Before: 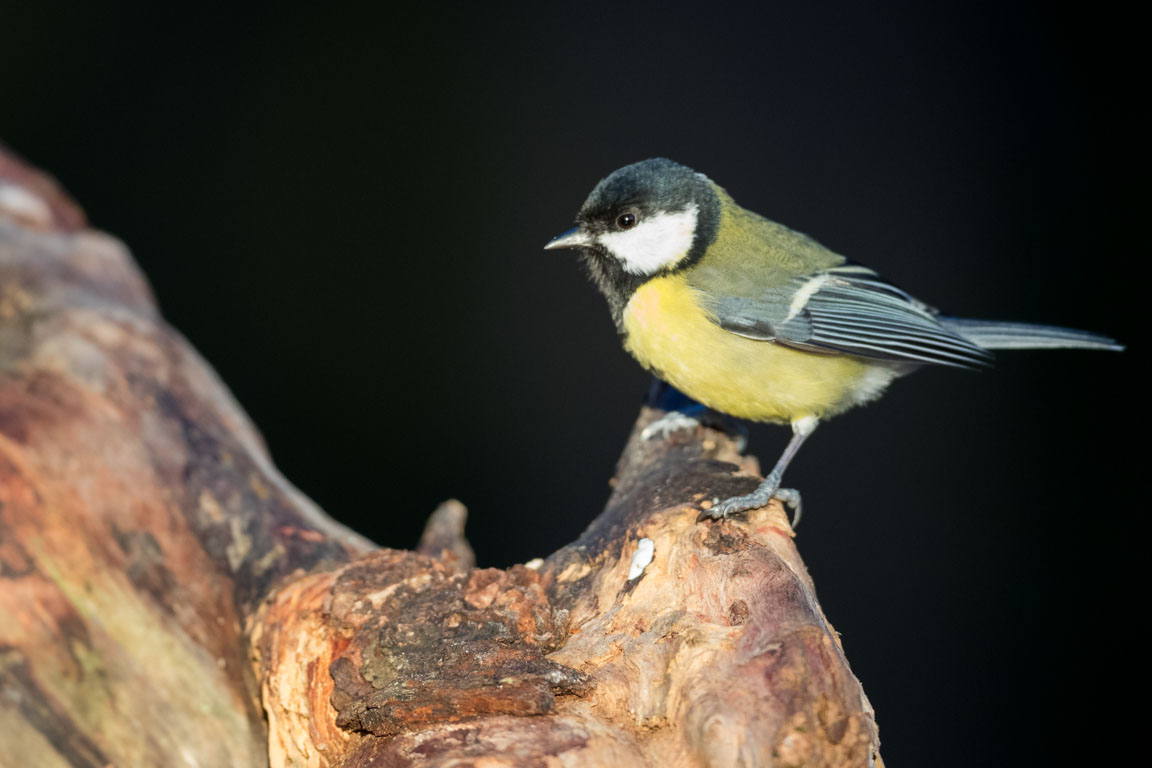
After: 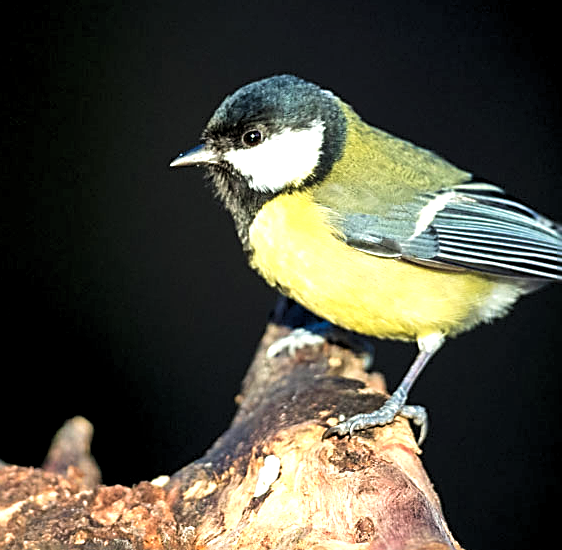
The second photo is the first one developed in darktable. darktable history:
velvia: on, module defaults
contrast brightness saturation: contrast 0.036, saturation 0.075
levels: levels [0.062, 0.494, 0.925]
crop: left 32.546%, top 10.93%, right 18.615%, bottom 17.356%
exposure: black level correction 0.001, exposure 0.498 EV, compensate exposure bias true, compensate highlight preservation false
sharpen: amount 0.905
shadows and highlights: shadows 32.3, highlights -32.21, soften with gaussian
